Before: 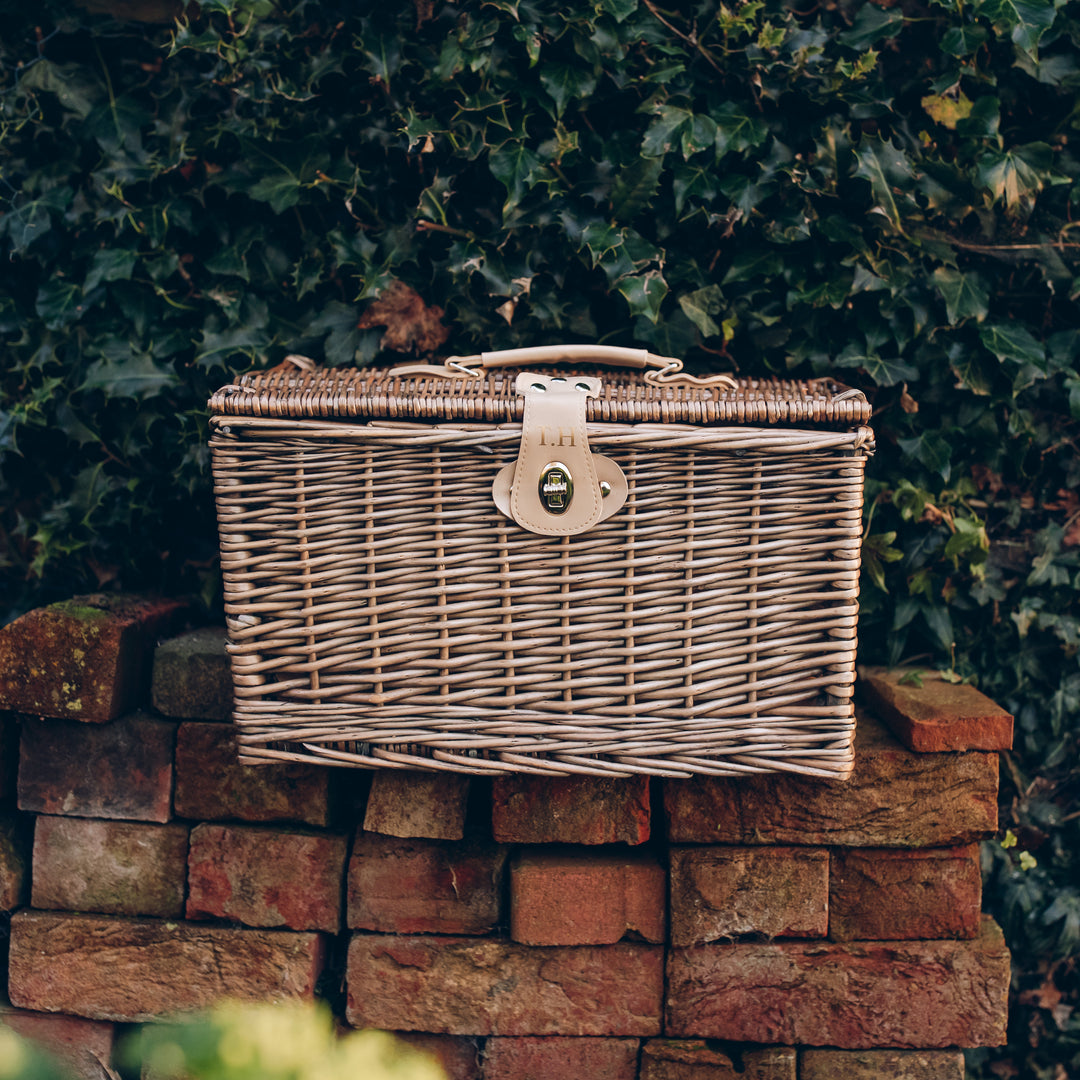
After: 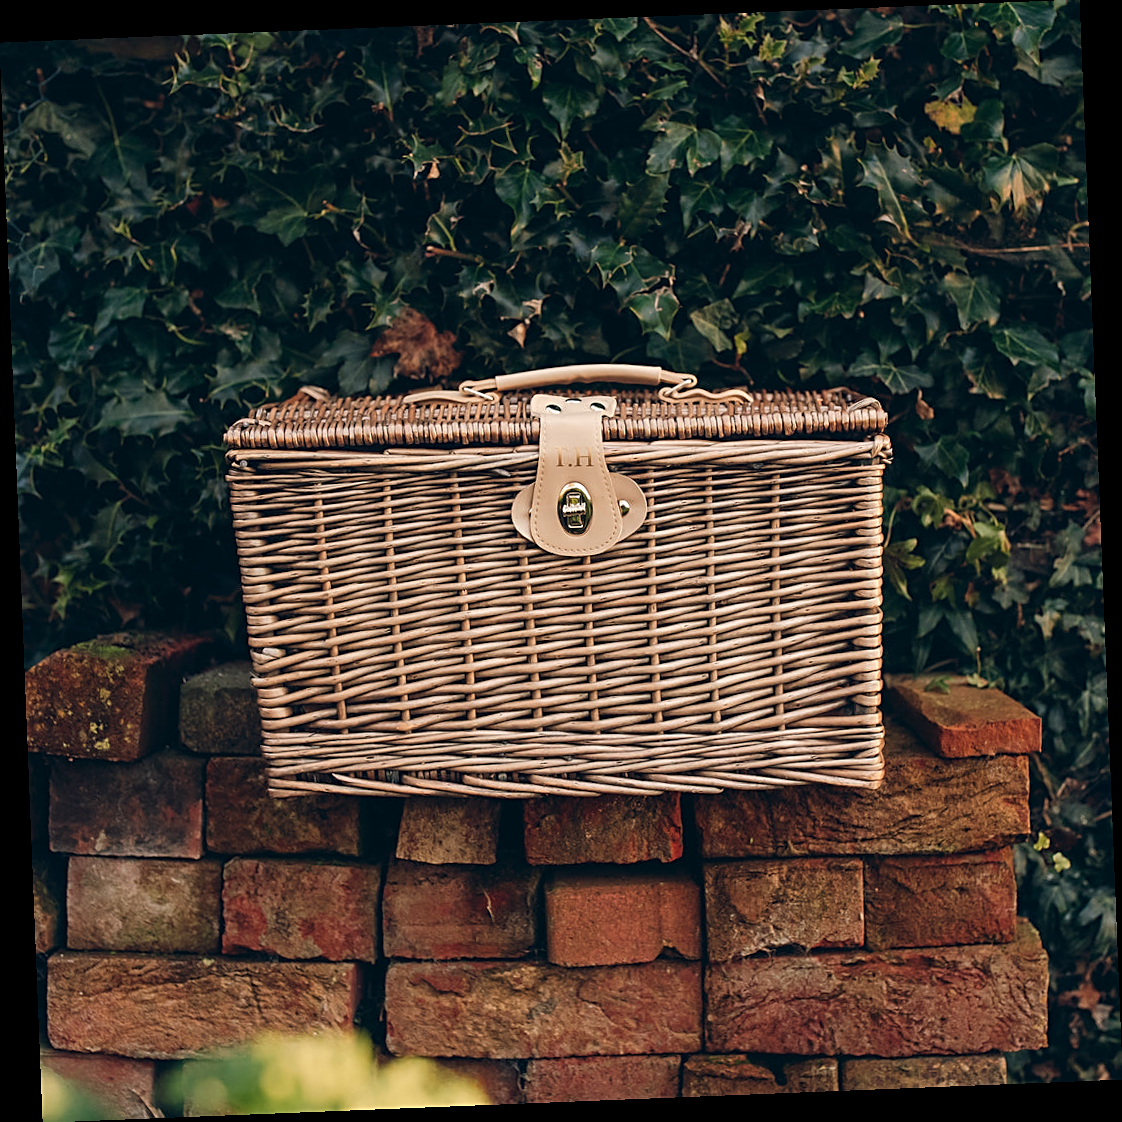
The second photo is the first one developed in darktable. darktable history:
rotate and perspective: rotation -2.29°, automatic cropping off
white balance: red 1.045, blue 0.932
sharpen: on, module defaults
